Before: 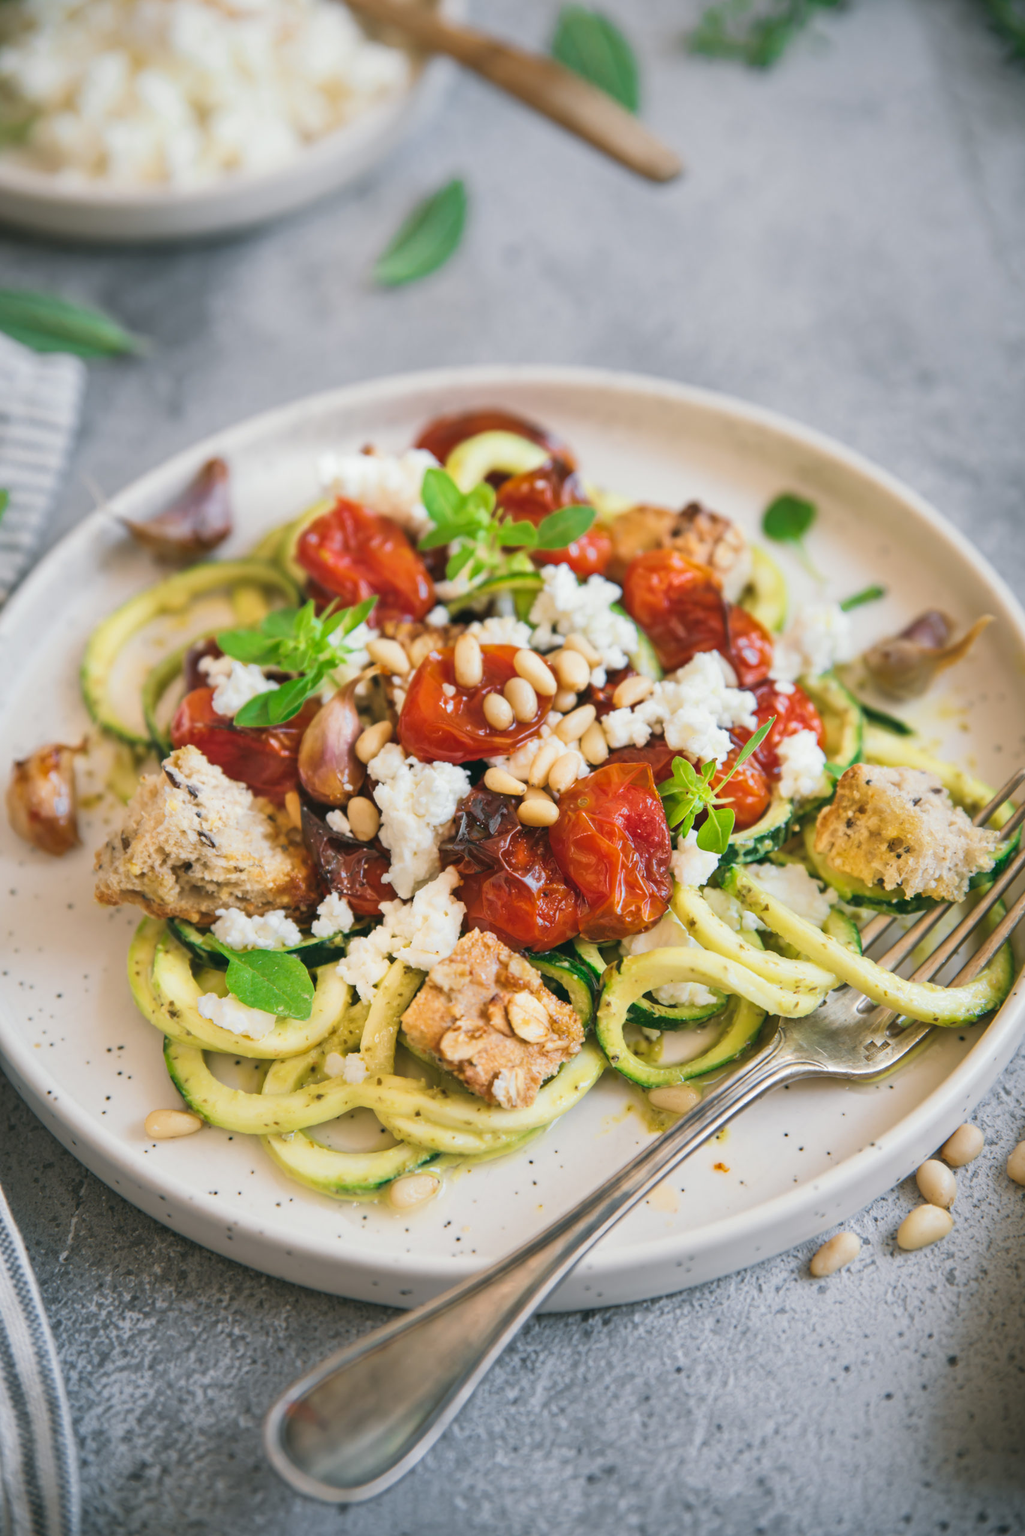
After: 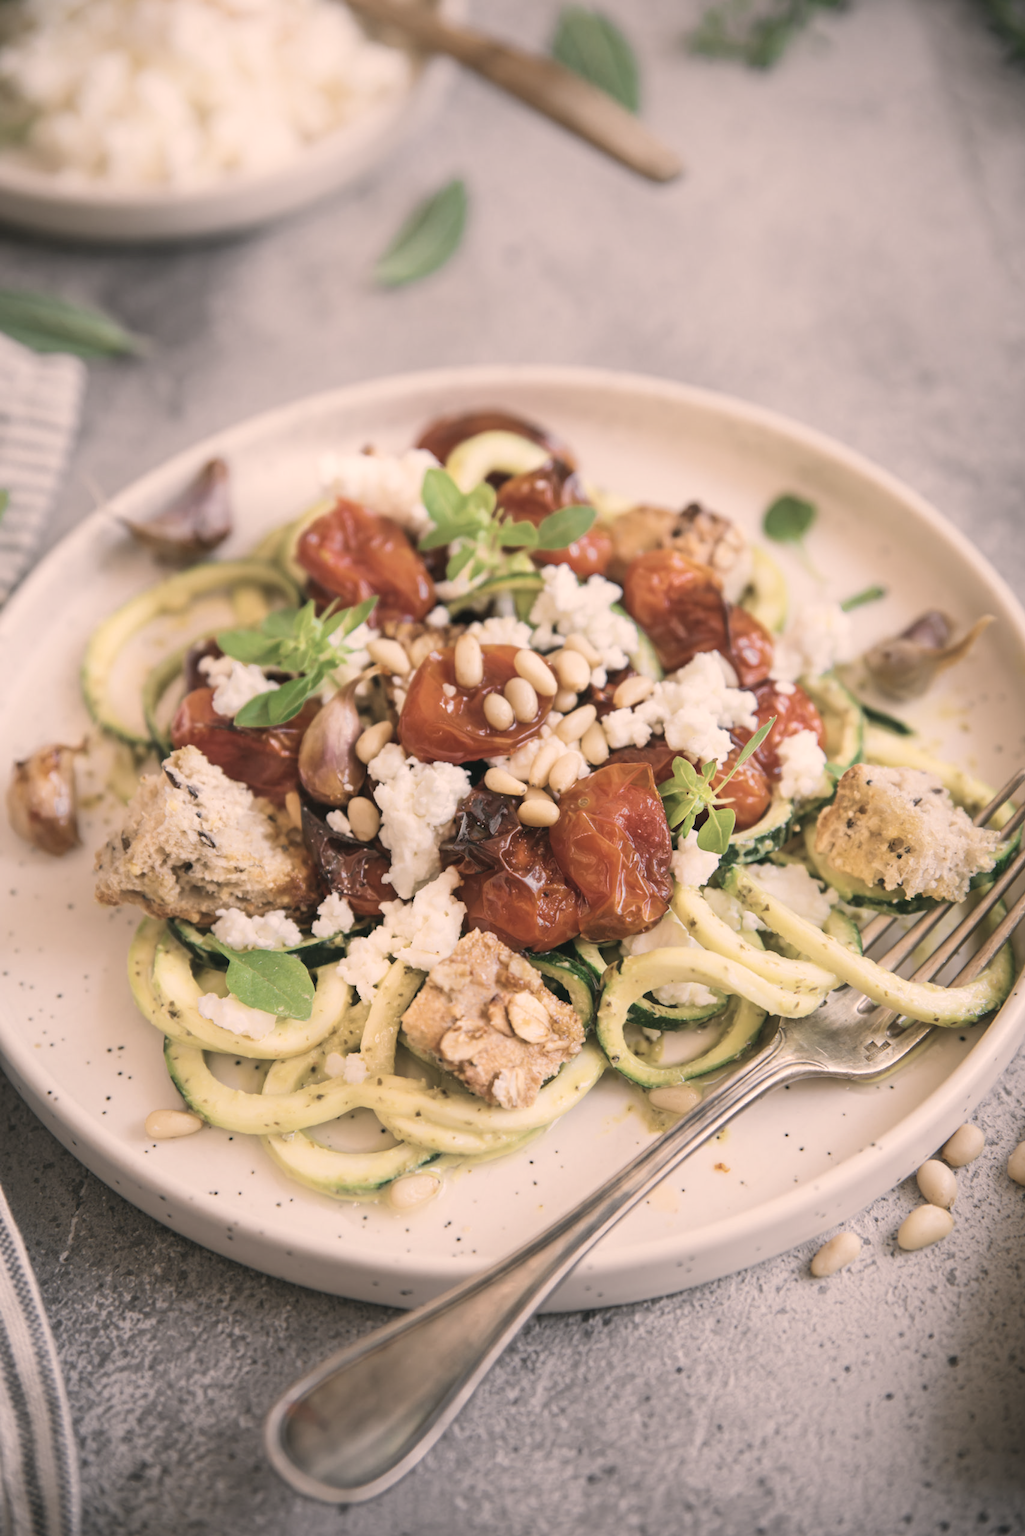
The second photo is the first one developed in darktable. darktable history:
color correction: highlights a* 17.88, highlights b* 18.79
shadows and highlights: shadows -23.08, highlights 46.15, soften with gaussian
color zones: curves: ch1 [(0, 0.292) (0.001, 0.292) (0.2, 0.264) (0.4, 0.248) (0.6, 0.248) (0.8, 0.264) (0.999, 0.292) (1, 0.292)]
